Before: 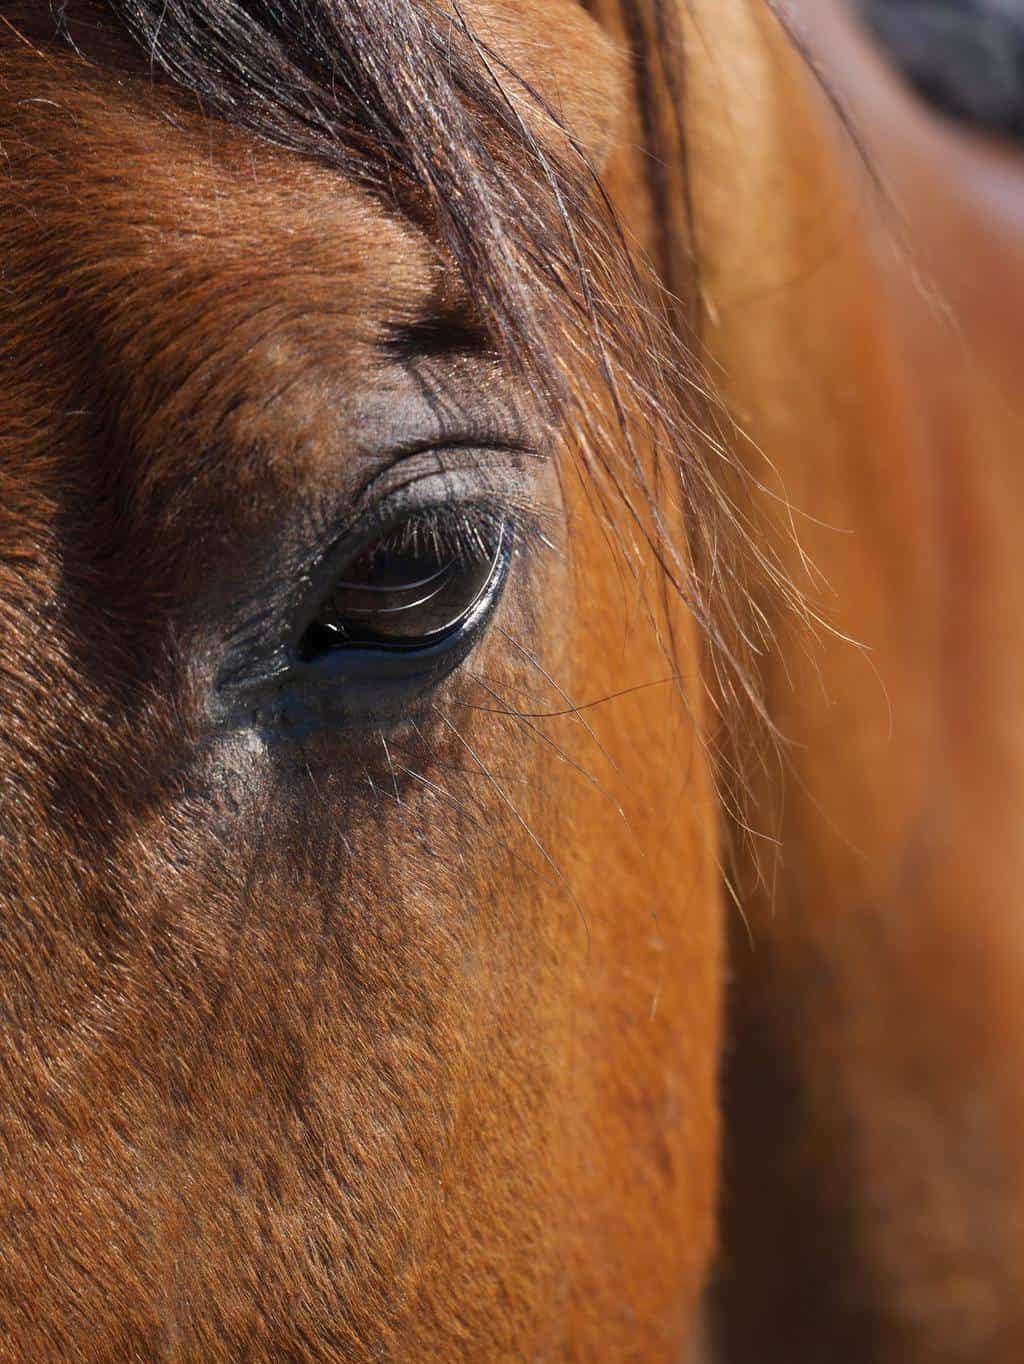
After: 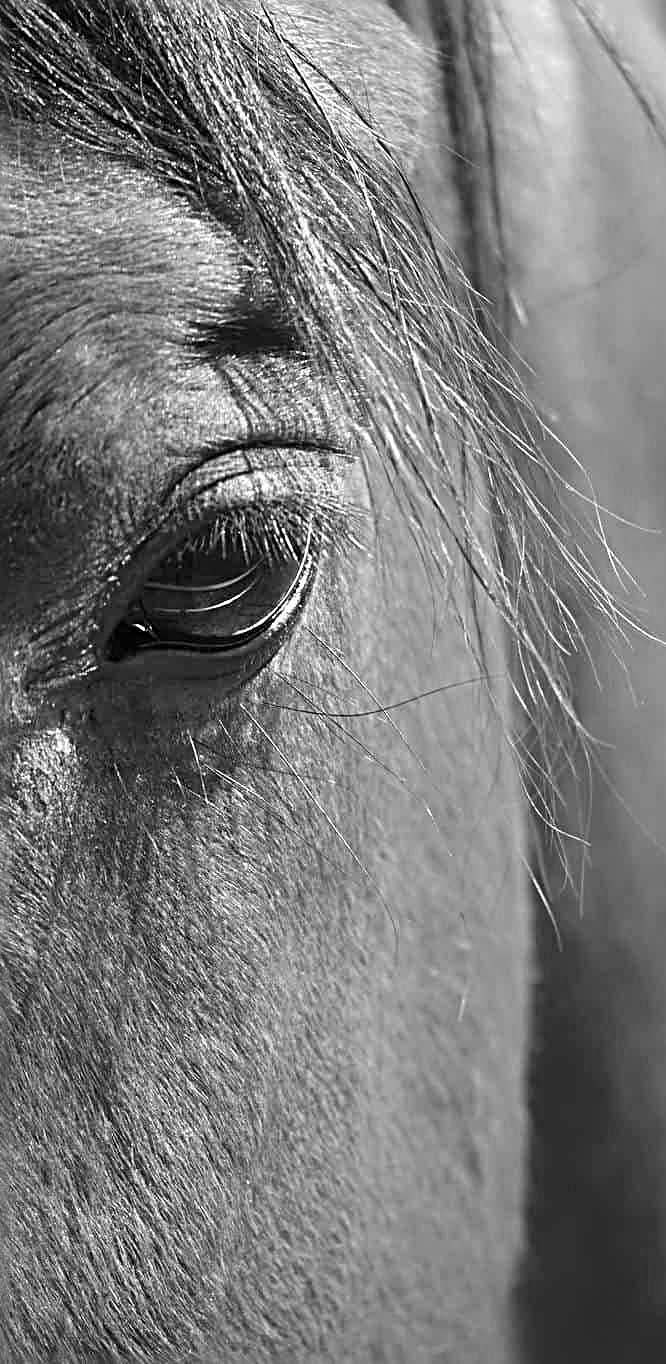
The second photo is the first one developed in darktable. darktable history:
exposure: black level correction 0, exposure 0.699 EV, compensate highlight preservation false
sharpen: radius 3.679, amount 0.915
crop and rotate: left 18.76%, right 16.162%
color zones: curves: ch0 [(0, 0.613) (0.01, 0.613) (0.245, 0.448) (0.498, 0.529) (0.642, 0.665) (0.879, 0.777) (0.99, 0.613)]; ch1 [(0, 0) (0.143, 0) (0.286, 0) (0.429, 0) (0.571, 0) (0.714, 0) (0.857, 0)]
shadows and highlights: shadows 10.37, white point adjustment 0.886, highlights -38.01
